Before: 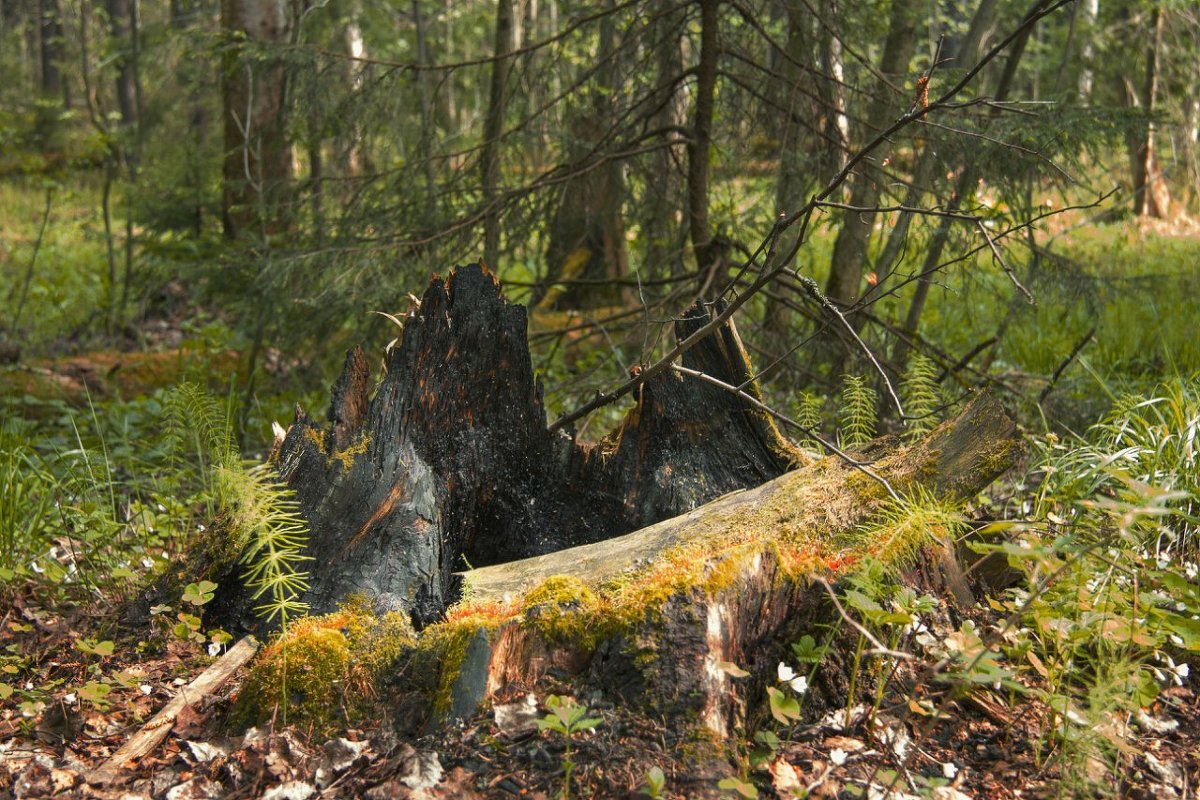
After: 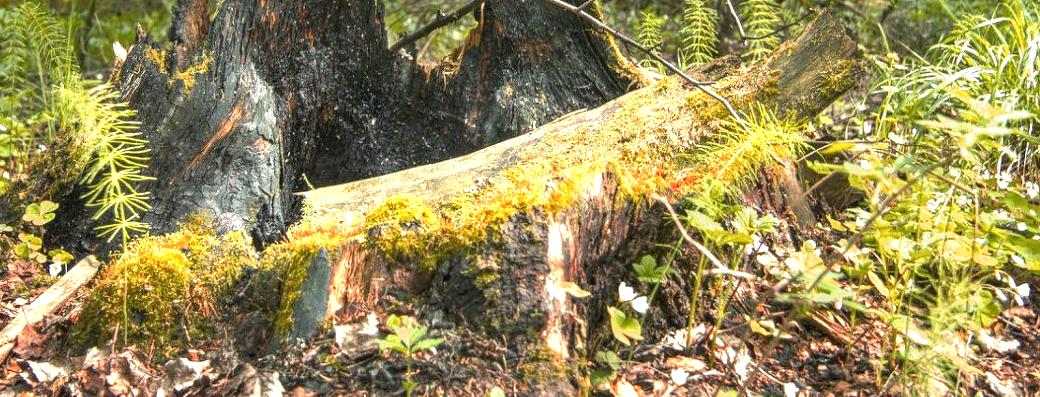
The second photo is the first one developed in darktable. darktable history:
local contrast: on, module defaults
crop and rotate: left 13.264%, top 47.541%, bottom 2.82%
tone curve: curves: ch0 [(0, 0) (0.003, 0.012) (0.011, 0.015) (0.025, 0.027) (0.044, 0.045) (0.069, 0.064) (0.1, 0.093) (0.136, 0.133) (0.177, 0.177) (0.224, 0.221) (0.277, 0.272) (0.335, 0.342) (0.399, 0.398) (0.468, 0.462) (0.543, 0.547) (0.623, 0.624) (0.709, 0.711) (0.801, 0.792) (0.898, 0.889) (1, 1)], preserve colors none
exposure: black level correction 0, exposure 1.102 EV, compensate exposure bias true, compensate highlight preservation false
